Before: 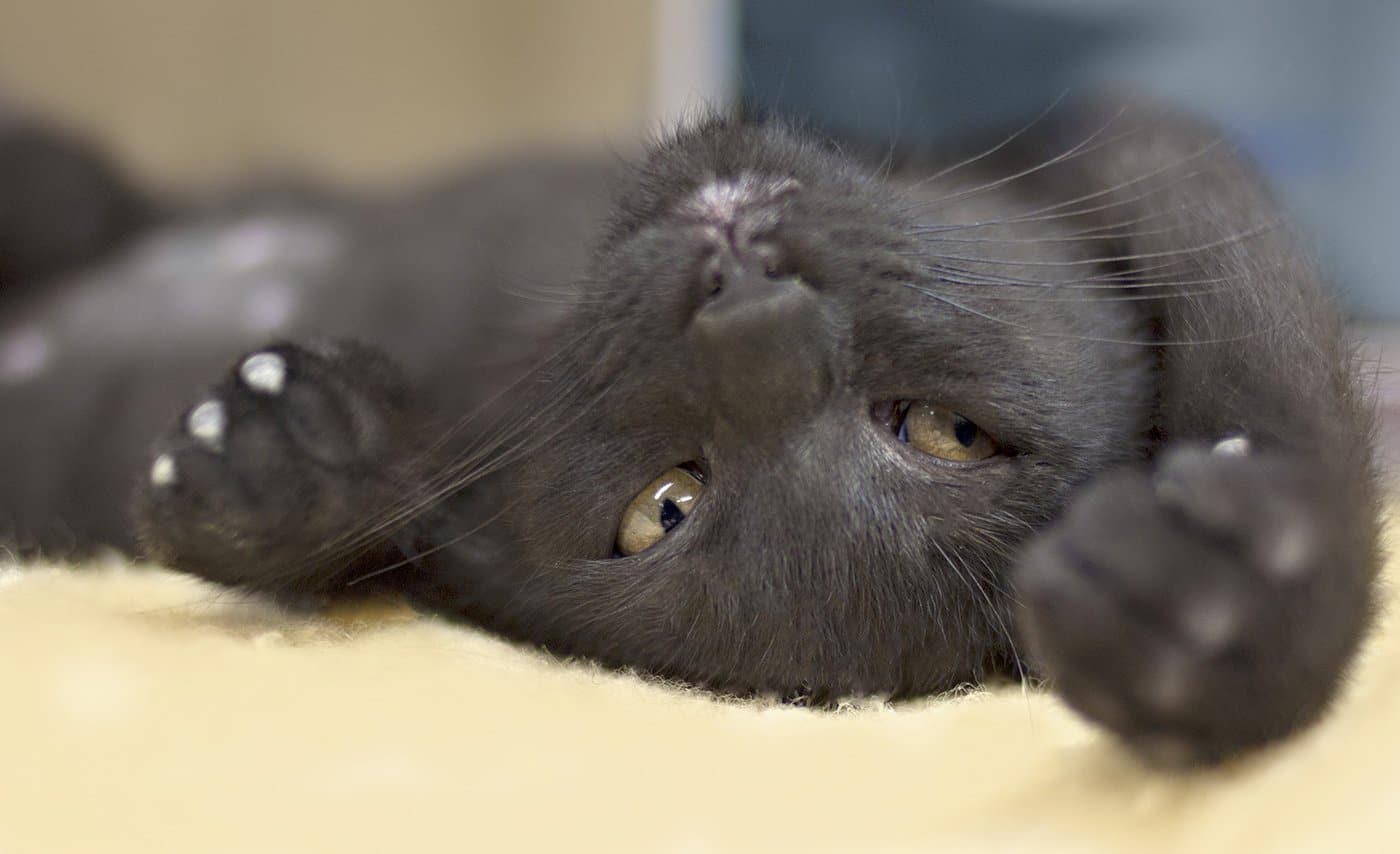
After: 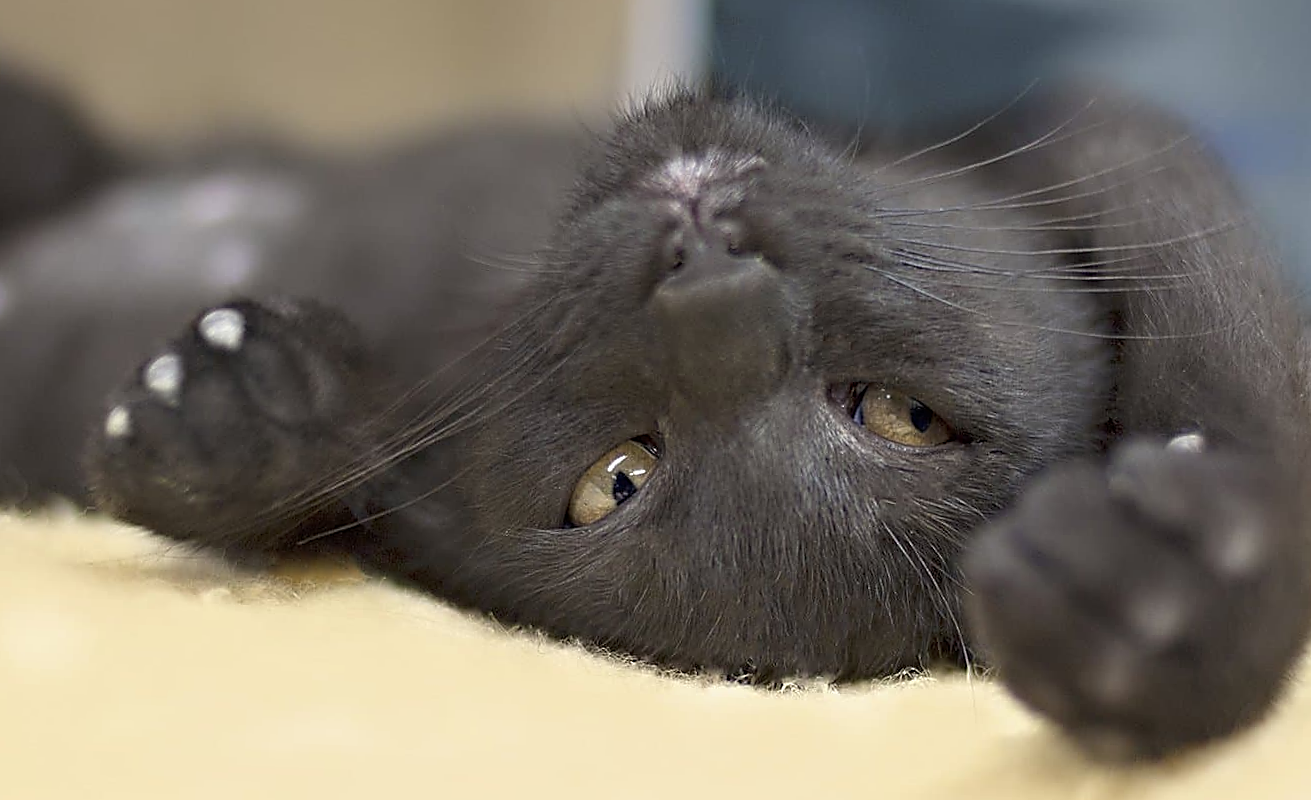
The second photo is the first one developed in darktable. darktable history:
sharpen: radius 1.4, amount 1.25, threshold 0.7
crop and rotate: angle -2.38°
